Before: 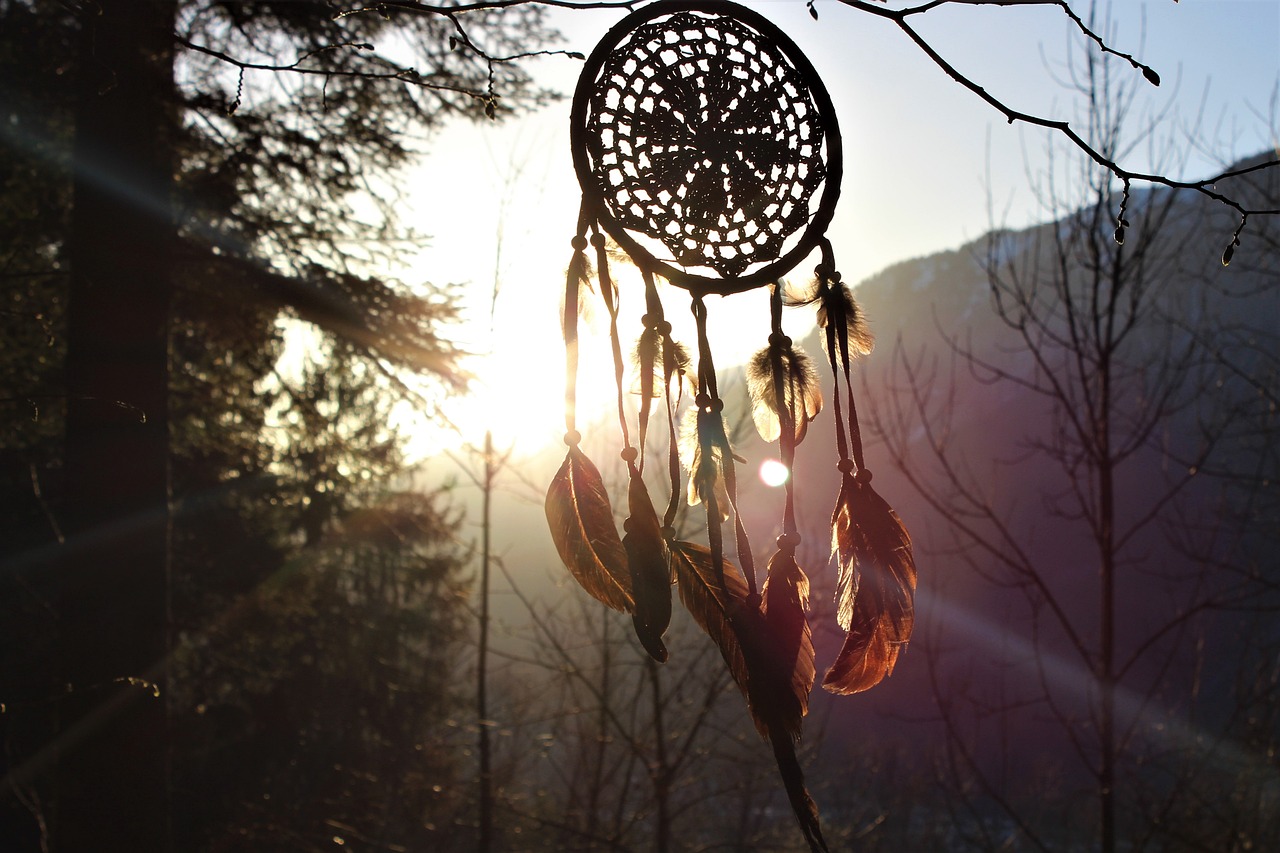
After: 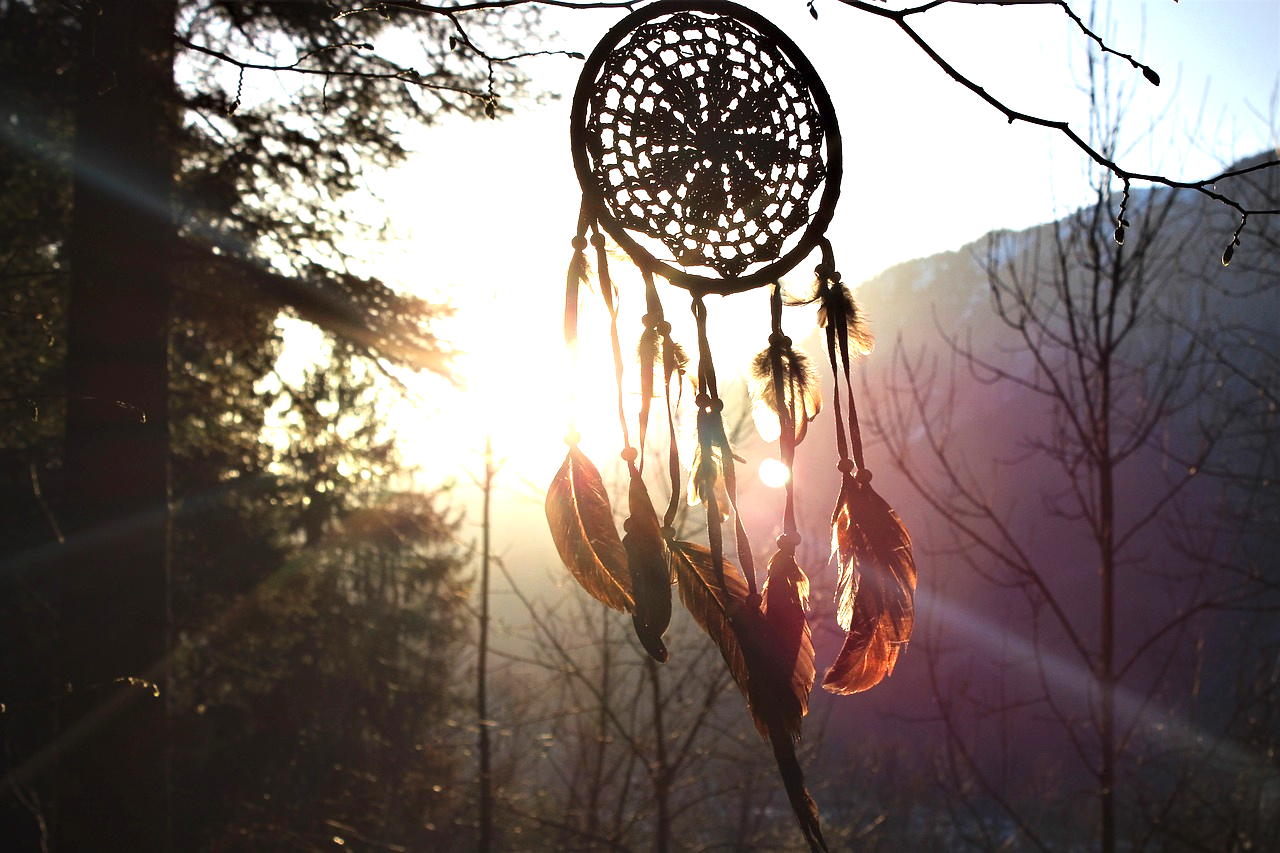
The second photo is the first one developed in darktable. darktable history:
vignetting: fall-off start 92.6%, brightness -0.52, saturation -0.51, center (-0.012, 0)
shadows and highlights: shadows -30, highlights 30
exposure: black level correction 0, exposure 1 EV, compensate highlight preservation false
